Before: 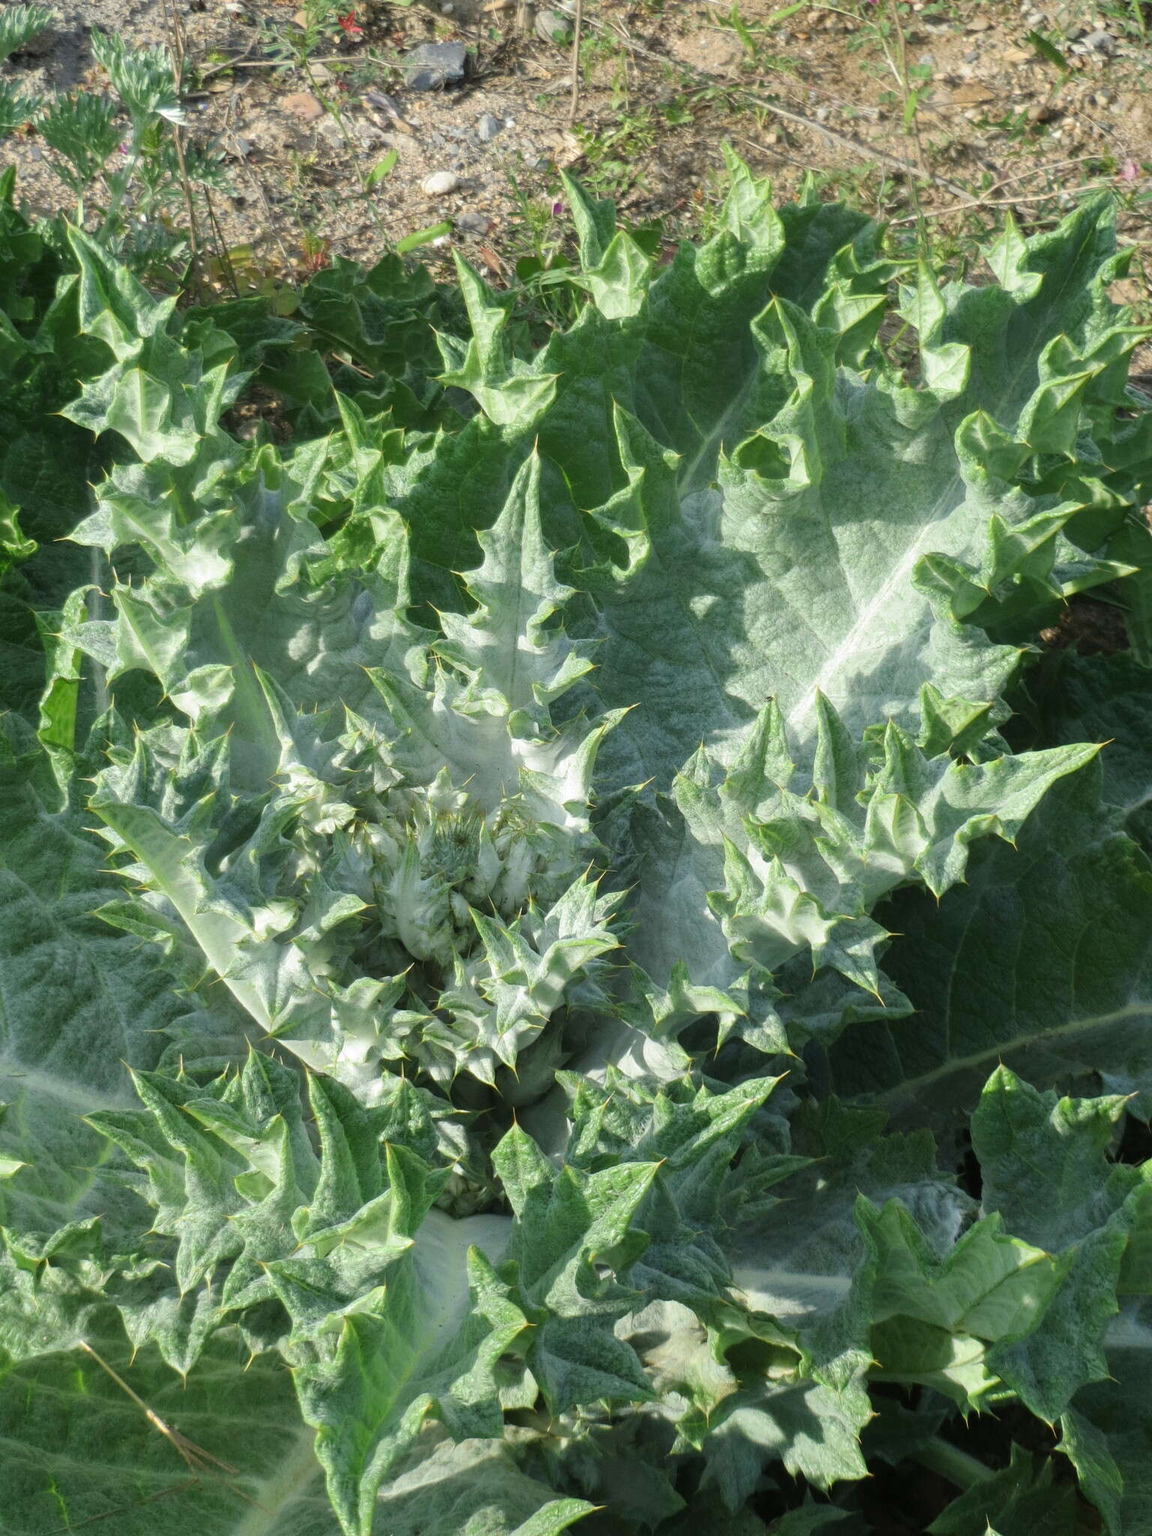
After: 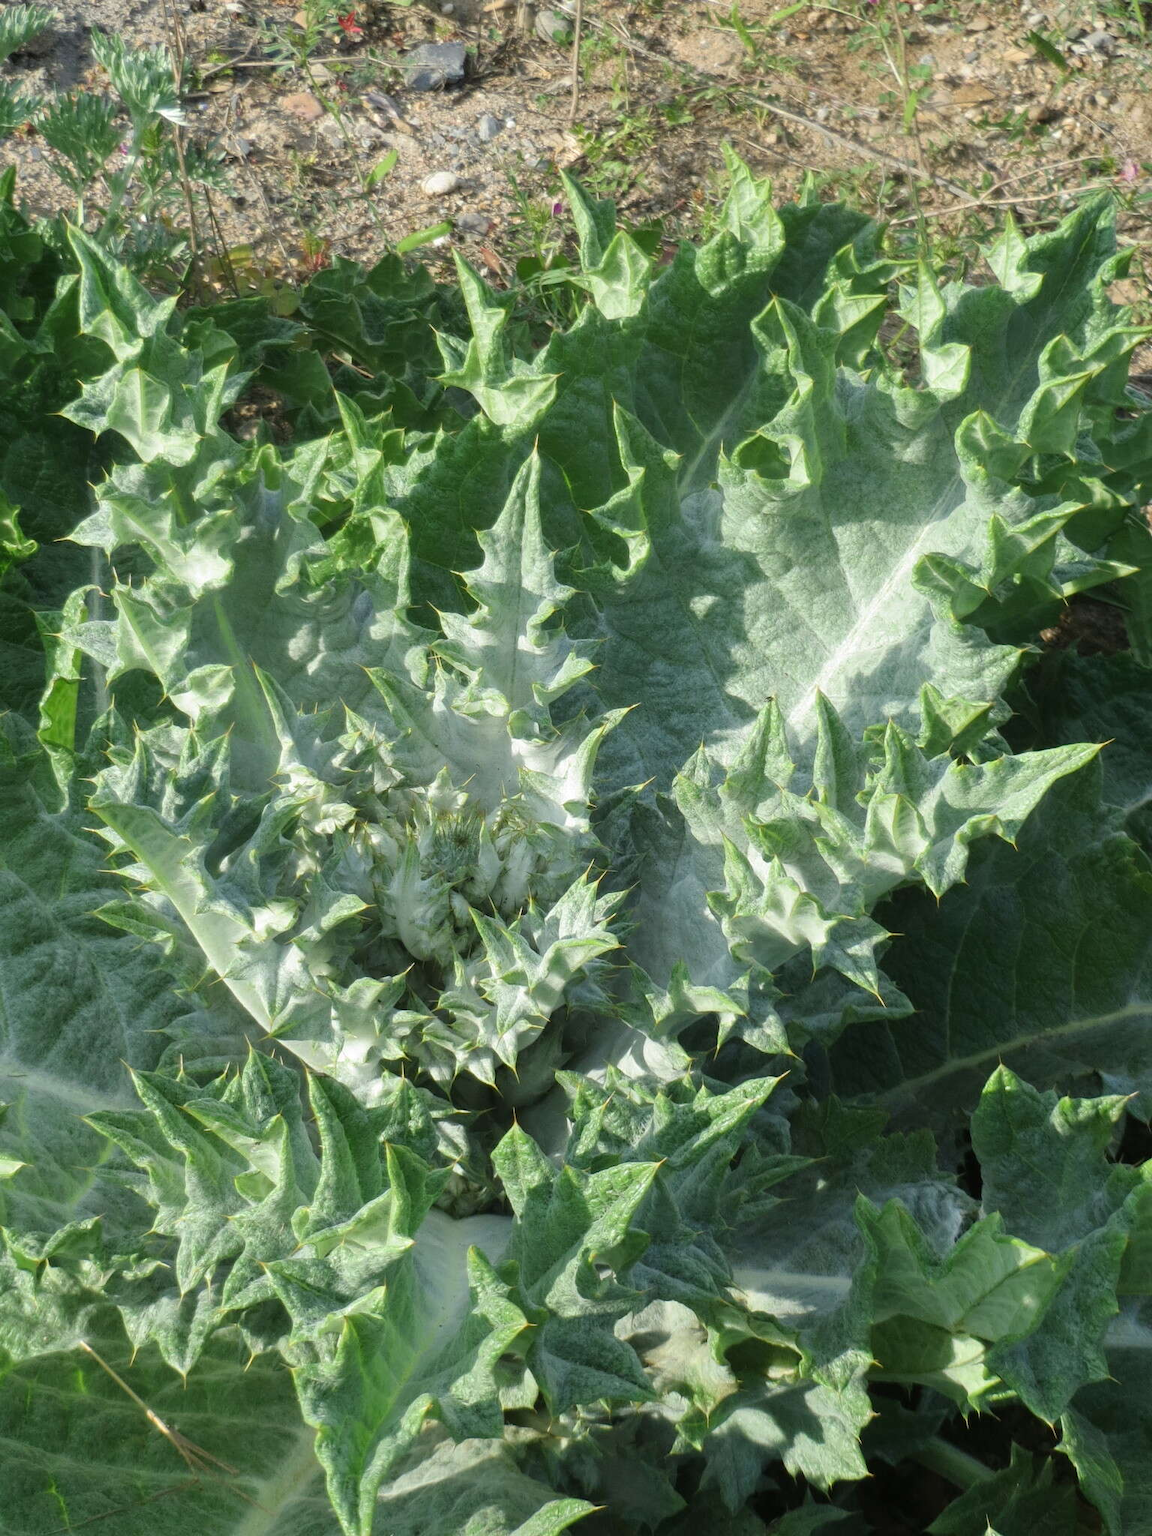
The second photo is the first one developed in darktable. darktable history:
levels: white 99.96%
